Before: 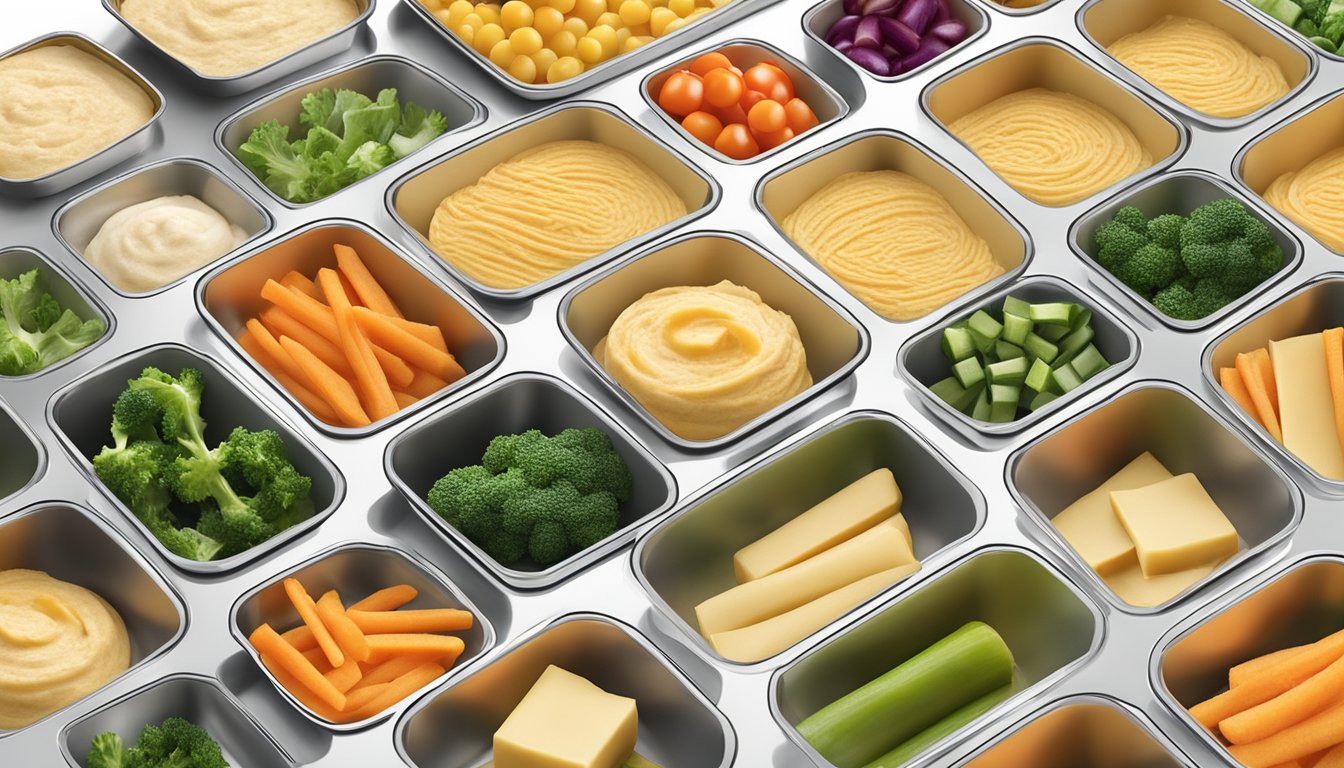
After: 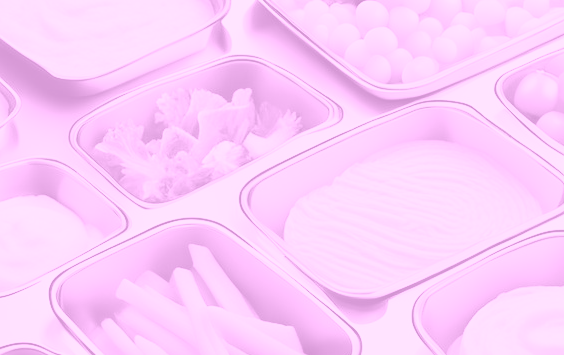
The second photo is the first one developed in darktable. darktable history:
base curve: curves: ch0 [(0, 0) (0.036, 0.025) (0.121, 0.166) (0.206, 0.329) (0.605, 0.79) (1, 1)], preserve colors none
crop and rotate: left 10.817%, top 0.062%, right 47.194%, bottom 53.626%
colorize: hue 331.2°, saturation 69%, source mix 30.28%, lightness 69.02%, version 1
